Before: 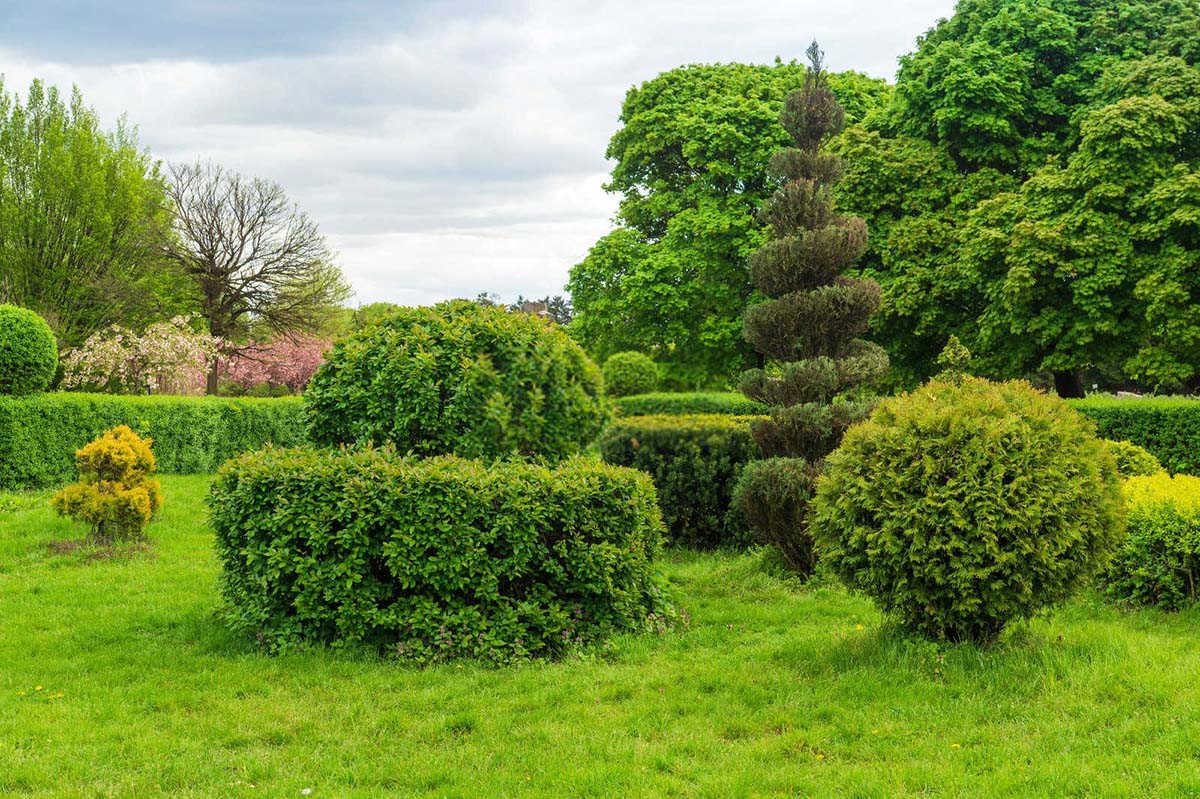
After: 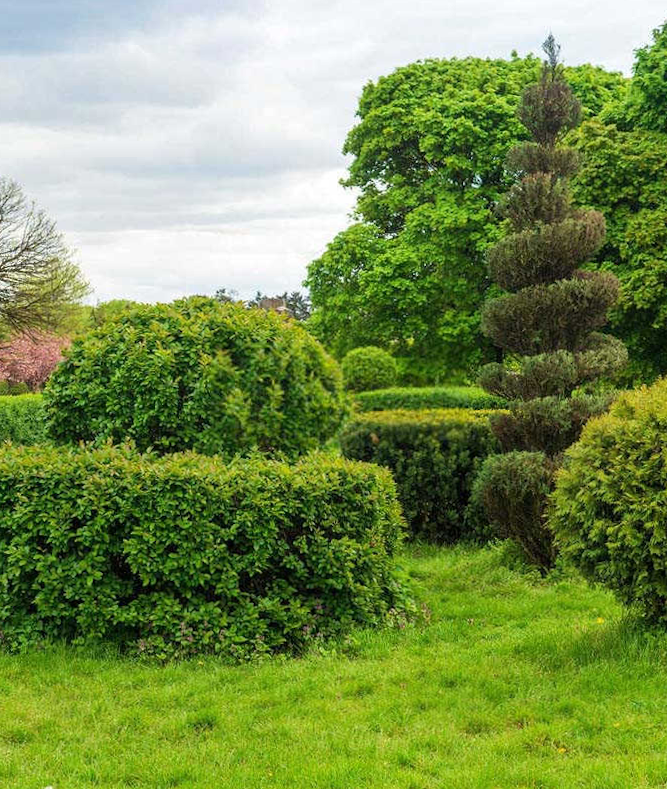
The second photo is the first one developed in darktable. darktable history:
crop: left 21.496%, right 22.254%
rotate and perspective: rotation -0.45°, automatic cropping original format, crop left 0.008, crop right 0.992, crop top 0.012, crop bottom 0.988
